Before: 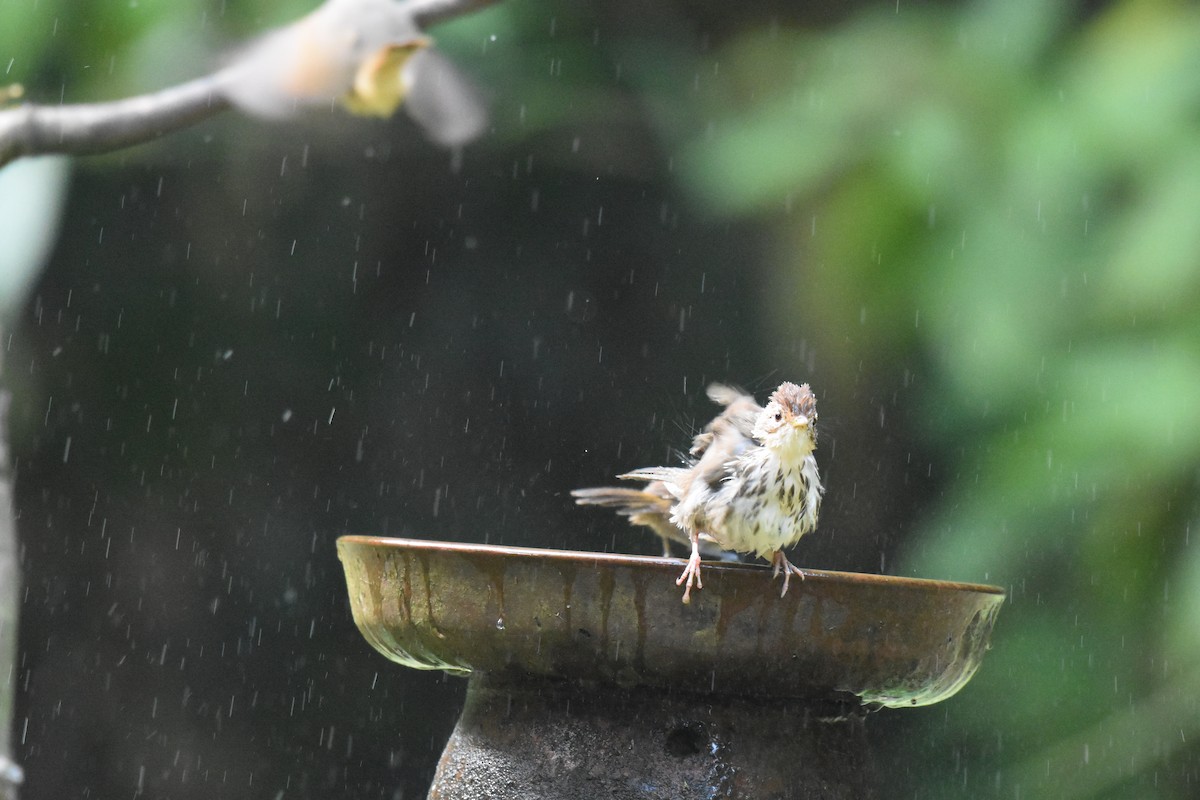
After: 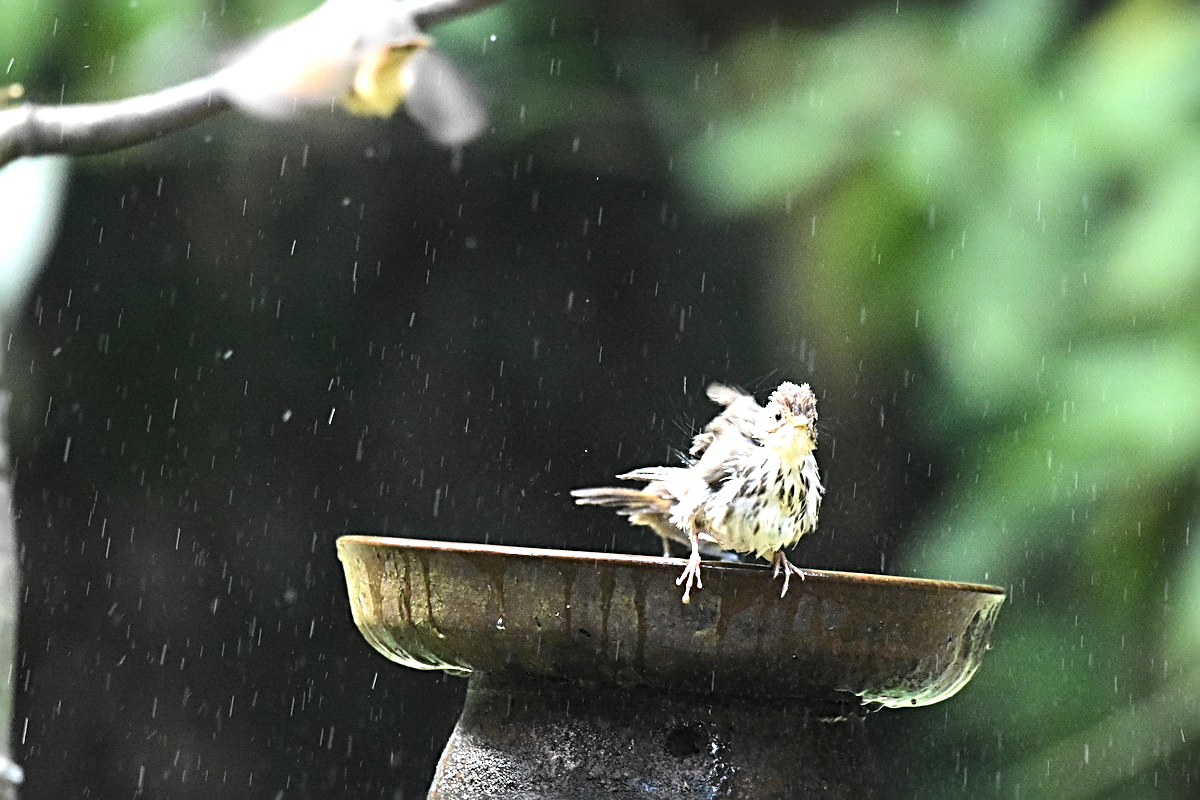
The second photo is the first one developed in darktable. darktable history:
sharpen: radius 3.025, amount 0.757
tone equalizer: -8 EV -0.75 EV, -7 EV -0.7 EV, -6 EV -0.6 EV, -5 EV -0.4 EV, -3 EV 0.4 EV, -2 EV 0.6 EV, -1 EV 0.7 EV, +0 EV 0.75 EV, edges refinement/feathering 500, mask exposure compensation -1.57 EV, preserve details no
